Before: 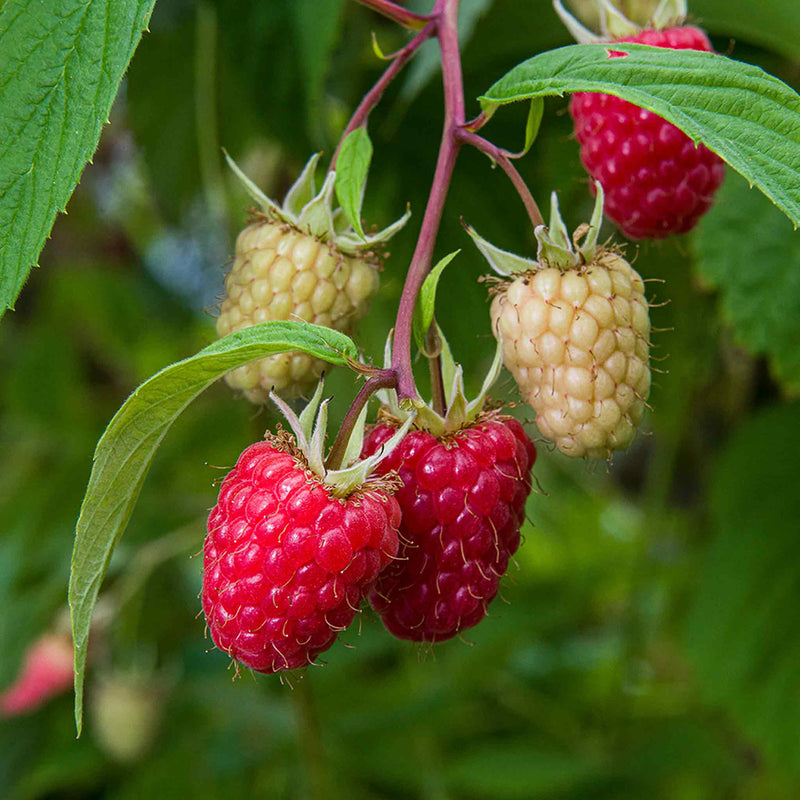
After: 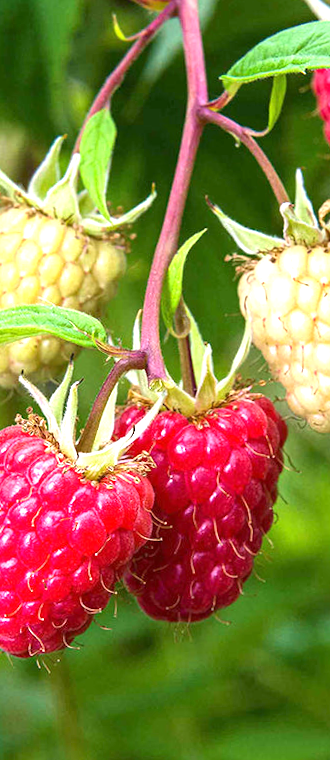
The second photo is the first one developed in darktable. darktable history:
crop: left 31.229%, right 27.105%
exposure: exposure 1.25 EV, compensate exposure bias true, compensate highlight preservation false
rotate and perspective: rotation -1.42°, crop left 0.016, crop right 0.984, crop top 0.035, crop bottom 0.965
